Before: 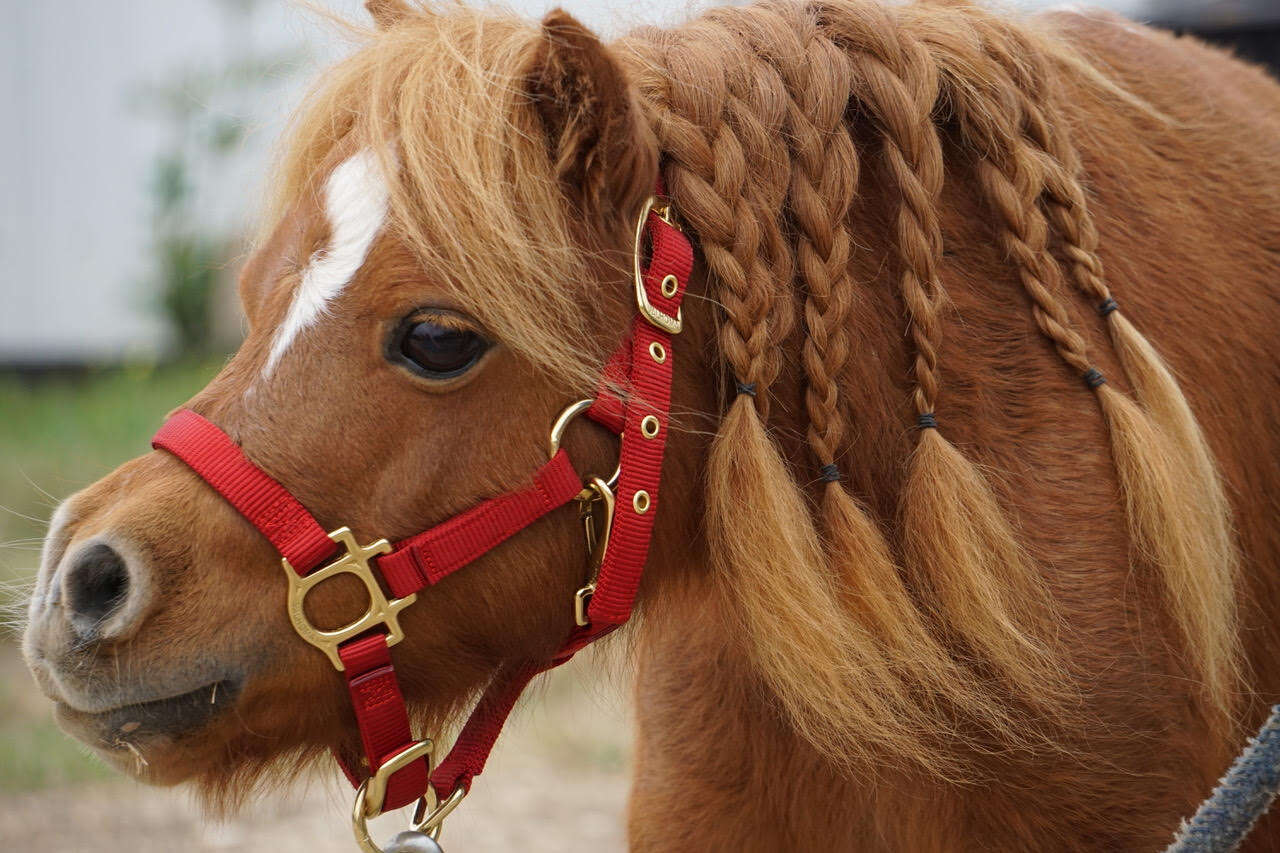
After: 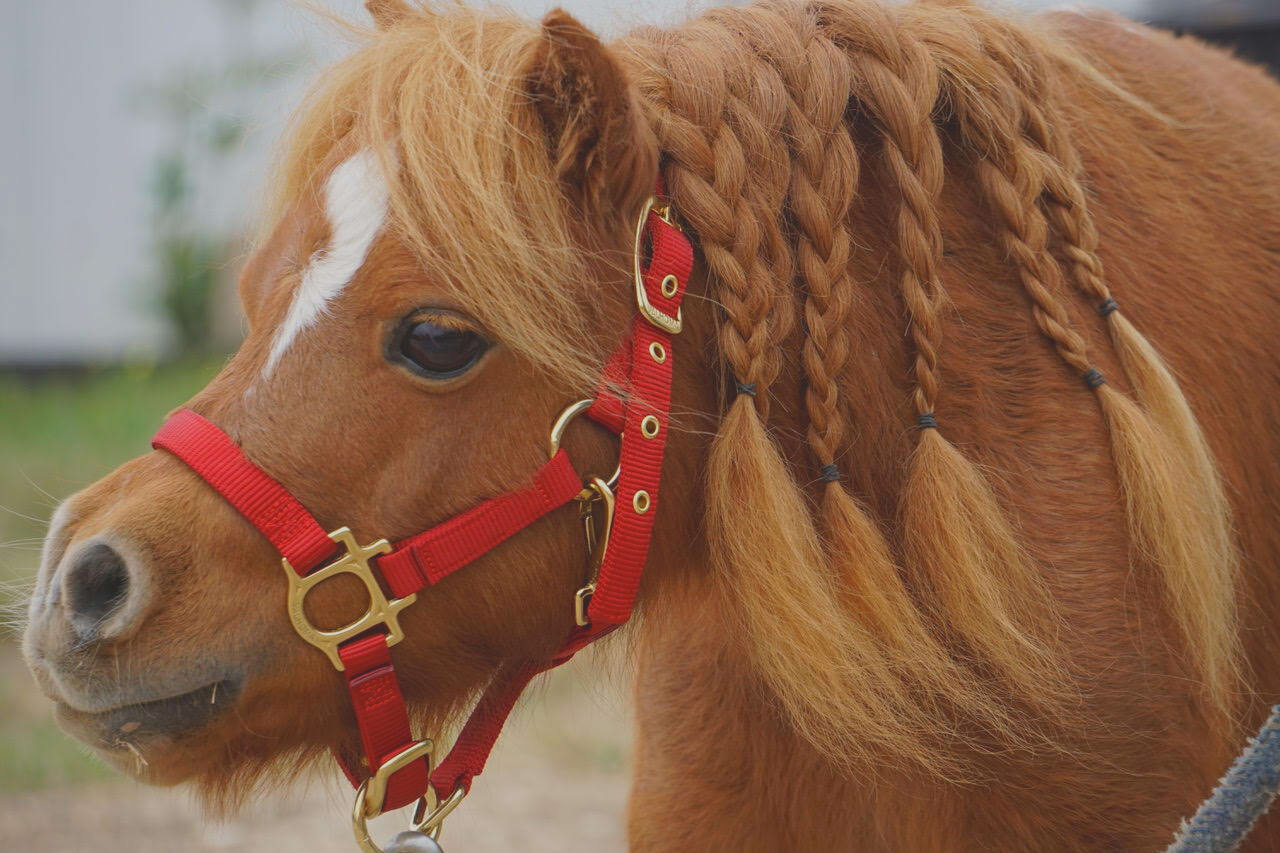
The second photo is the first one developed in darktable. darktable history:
contrast brightness saturation: contrast -0.279
